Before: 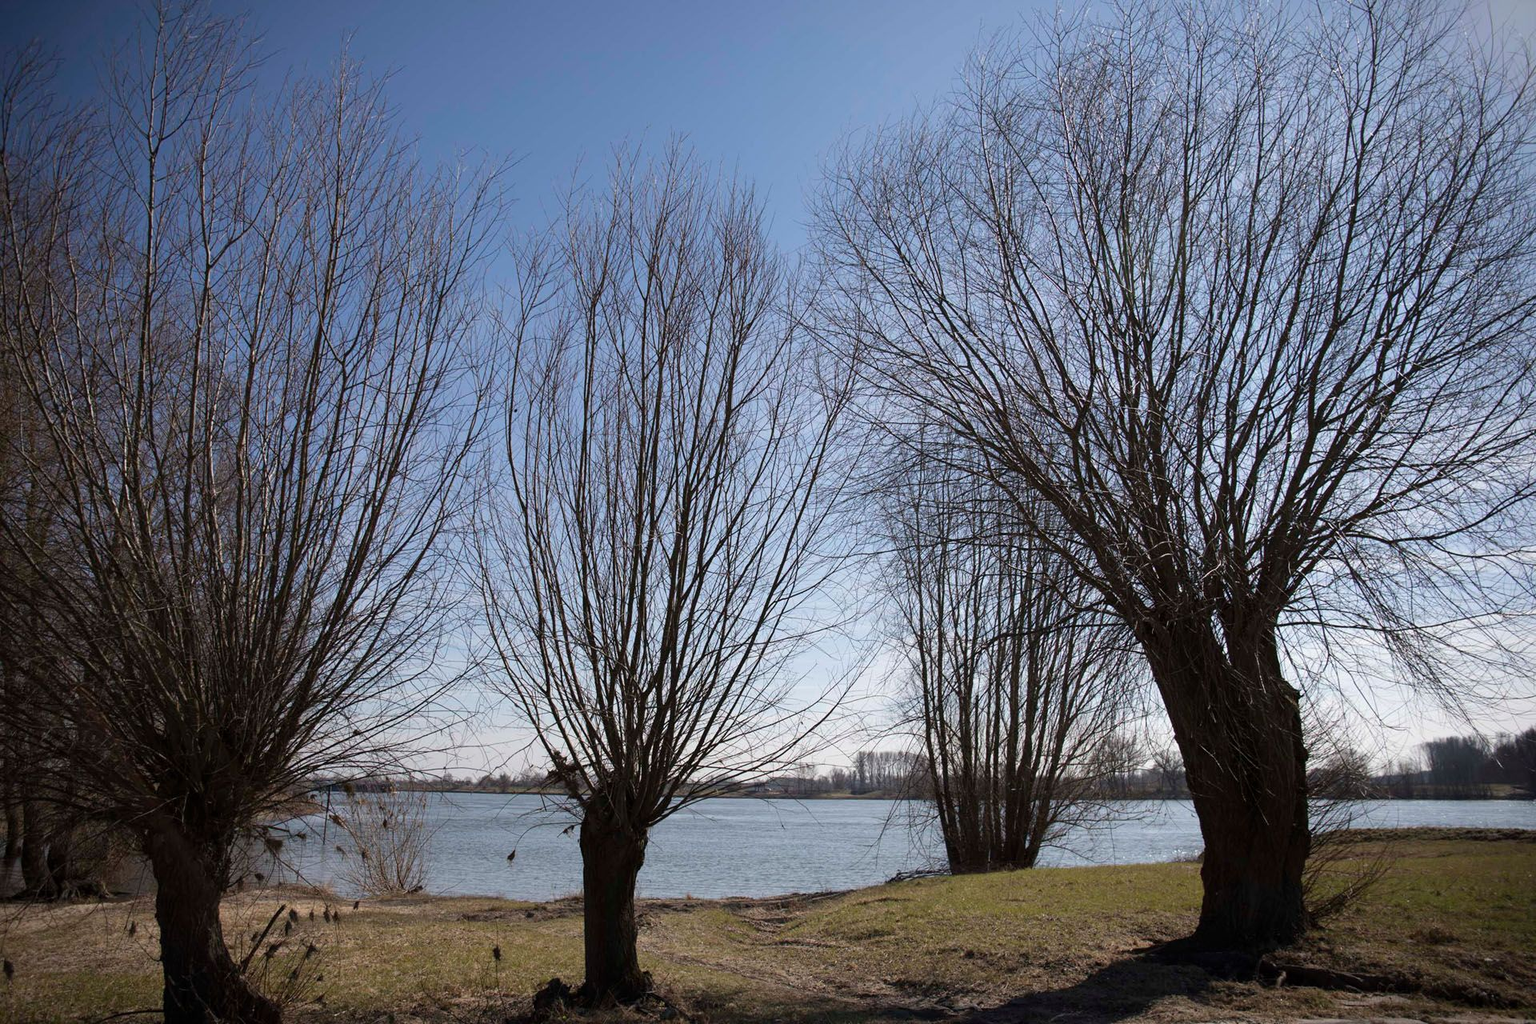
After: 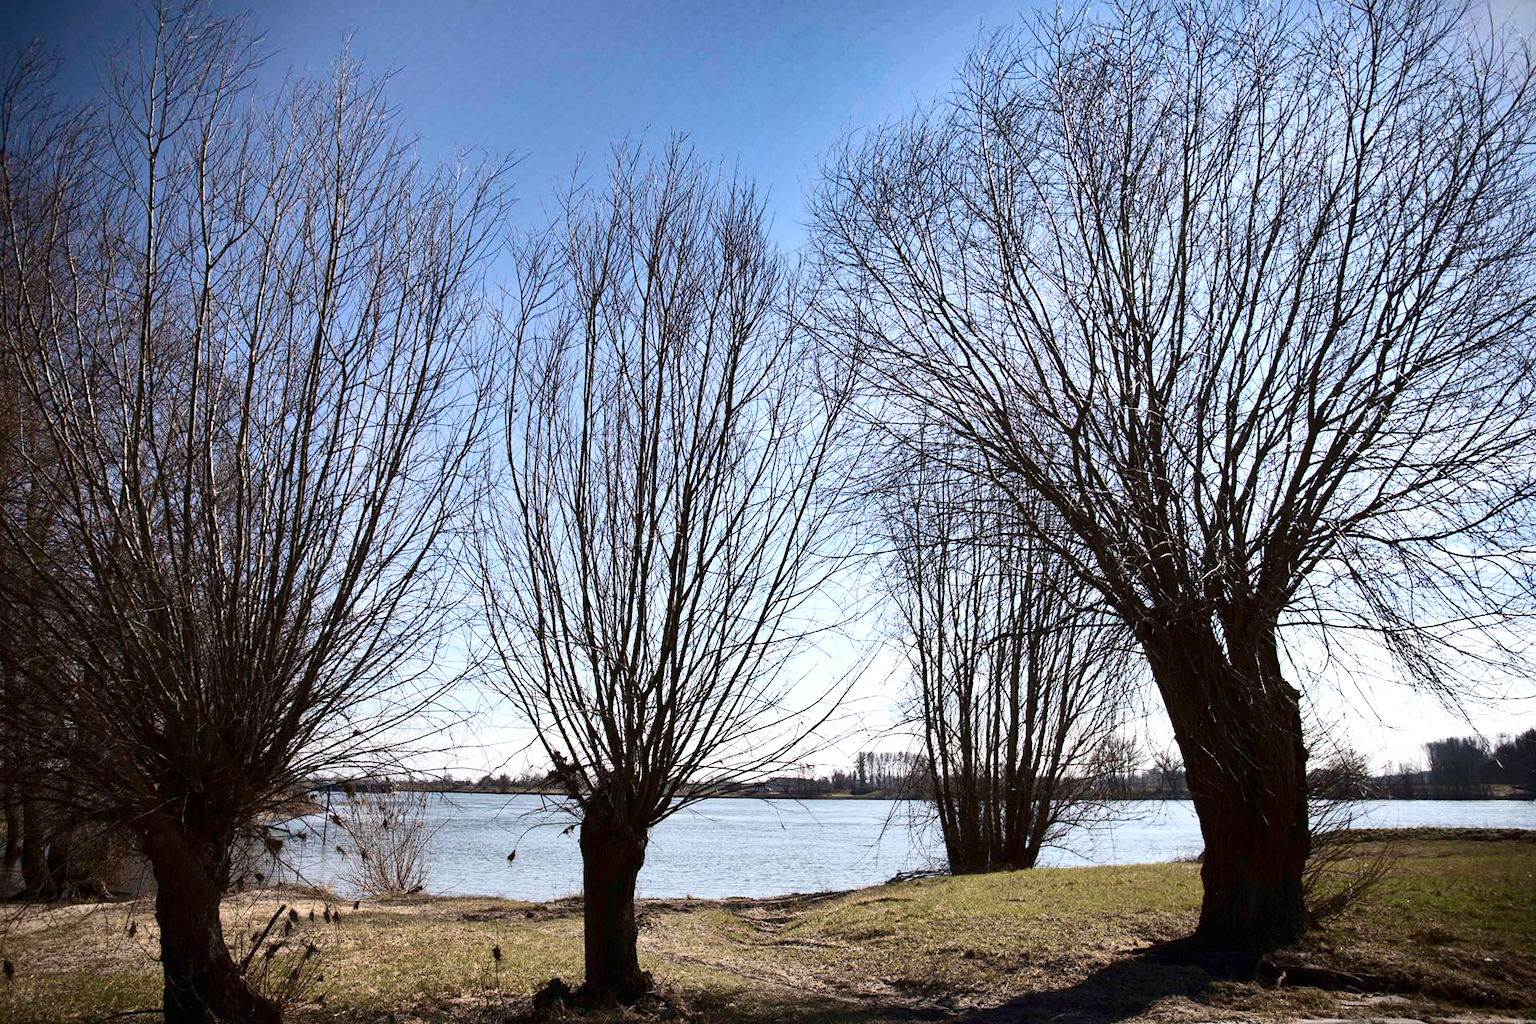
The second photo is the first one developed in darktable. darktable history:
shadows and highlights: shadows 24.5, highlights -78.15, soften with gaussian
exposure: black level correction 0, exposure 0.7 EV, compensate exposure bias true, compensate highlight preservation false
contrast brightness saturation: contrast 0.28
